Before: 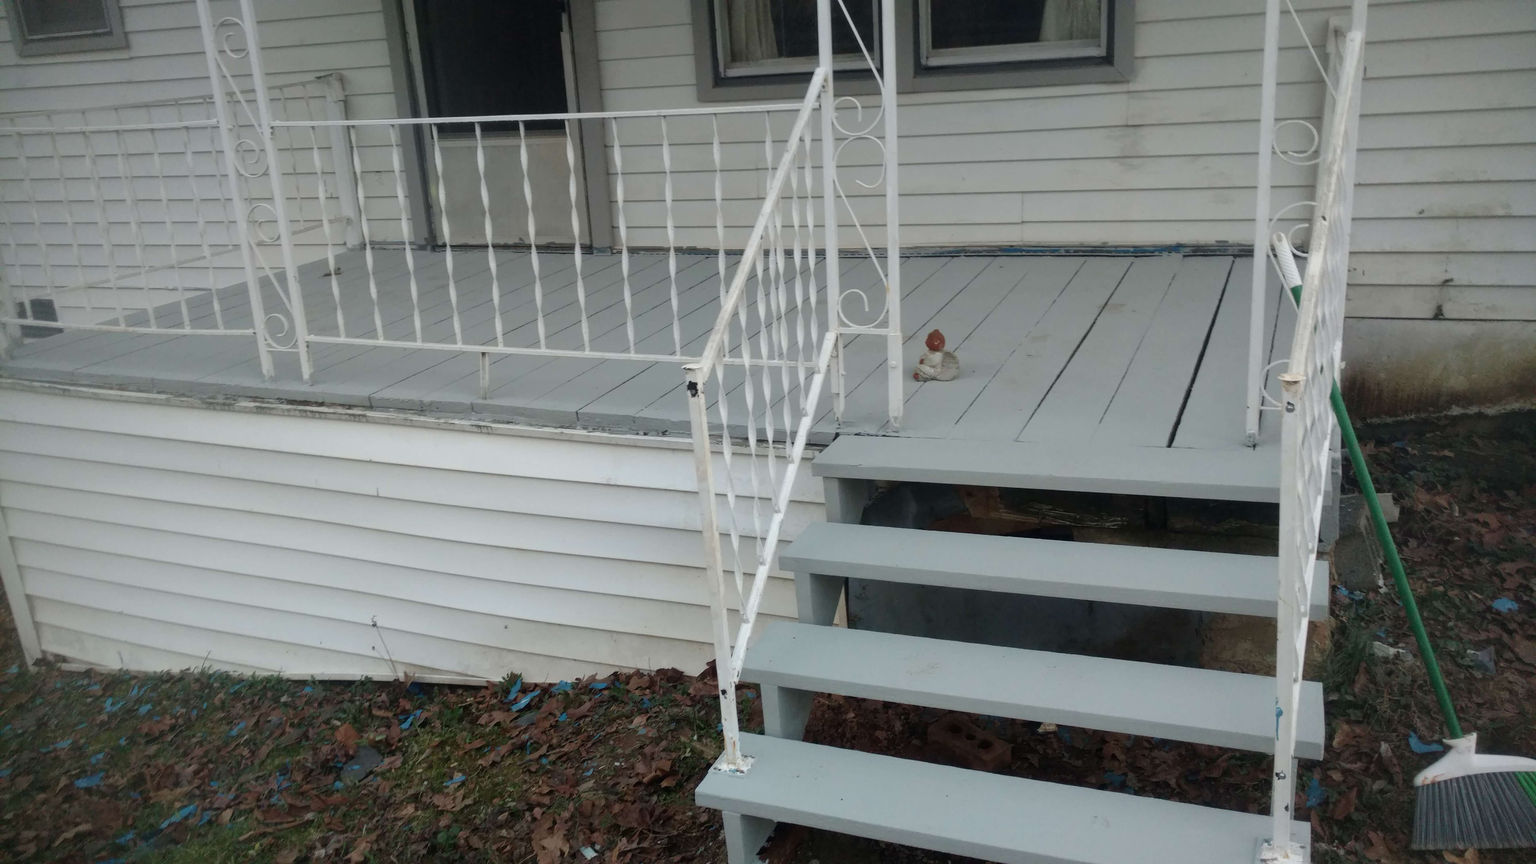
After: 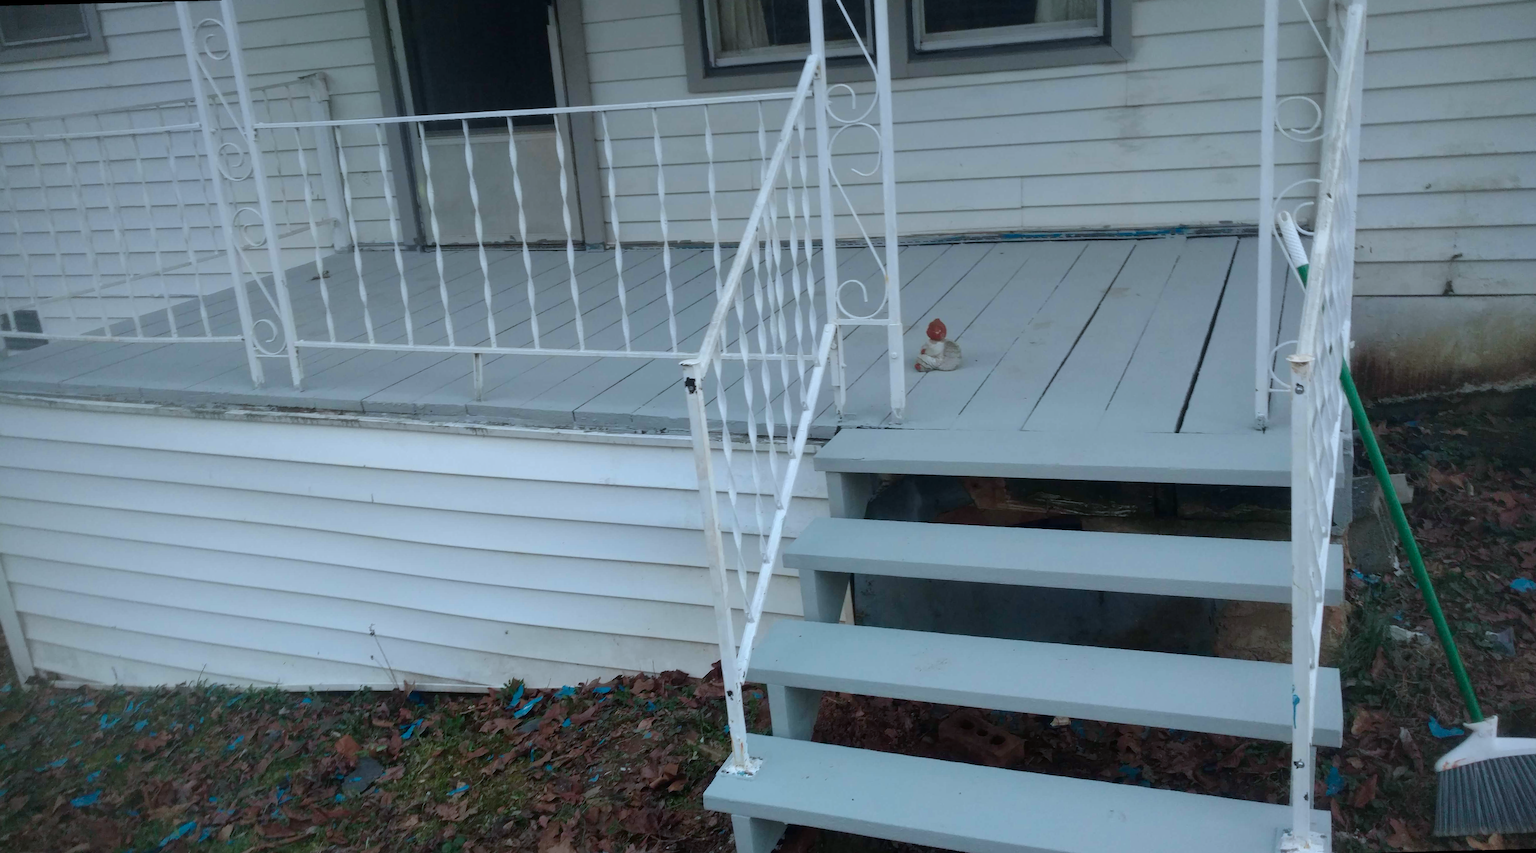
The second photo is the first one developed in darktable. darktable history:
color calibration: output R [0.972, 0.068, -0.094, 0], output G [-0.178, 1.216, -0.086, 0], output B [0.095, -0.136, 0.98, 0], illuminant custom, x 0.371, y 0.381, temperature 4283.16 K
color balance: mode lift, gamma, gain (sRGB)
rotate and perspective: rotation -1.42°, crop left 0.016, crop right 0.984, crop top 0.035, crop bottom 0.965
